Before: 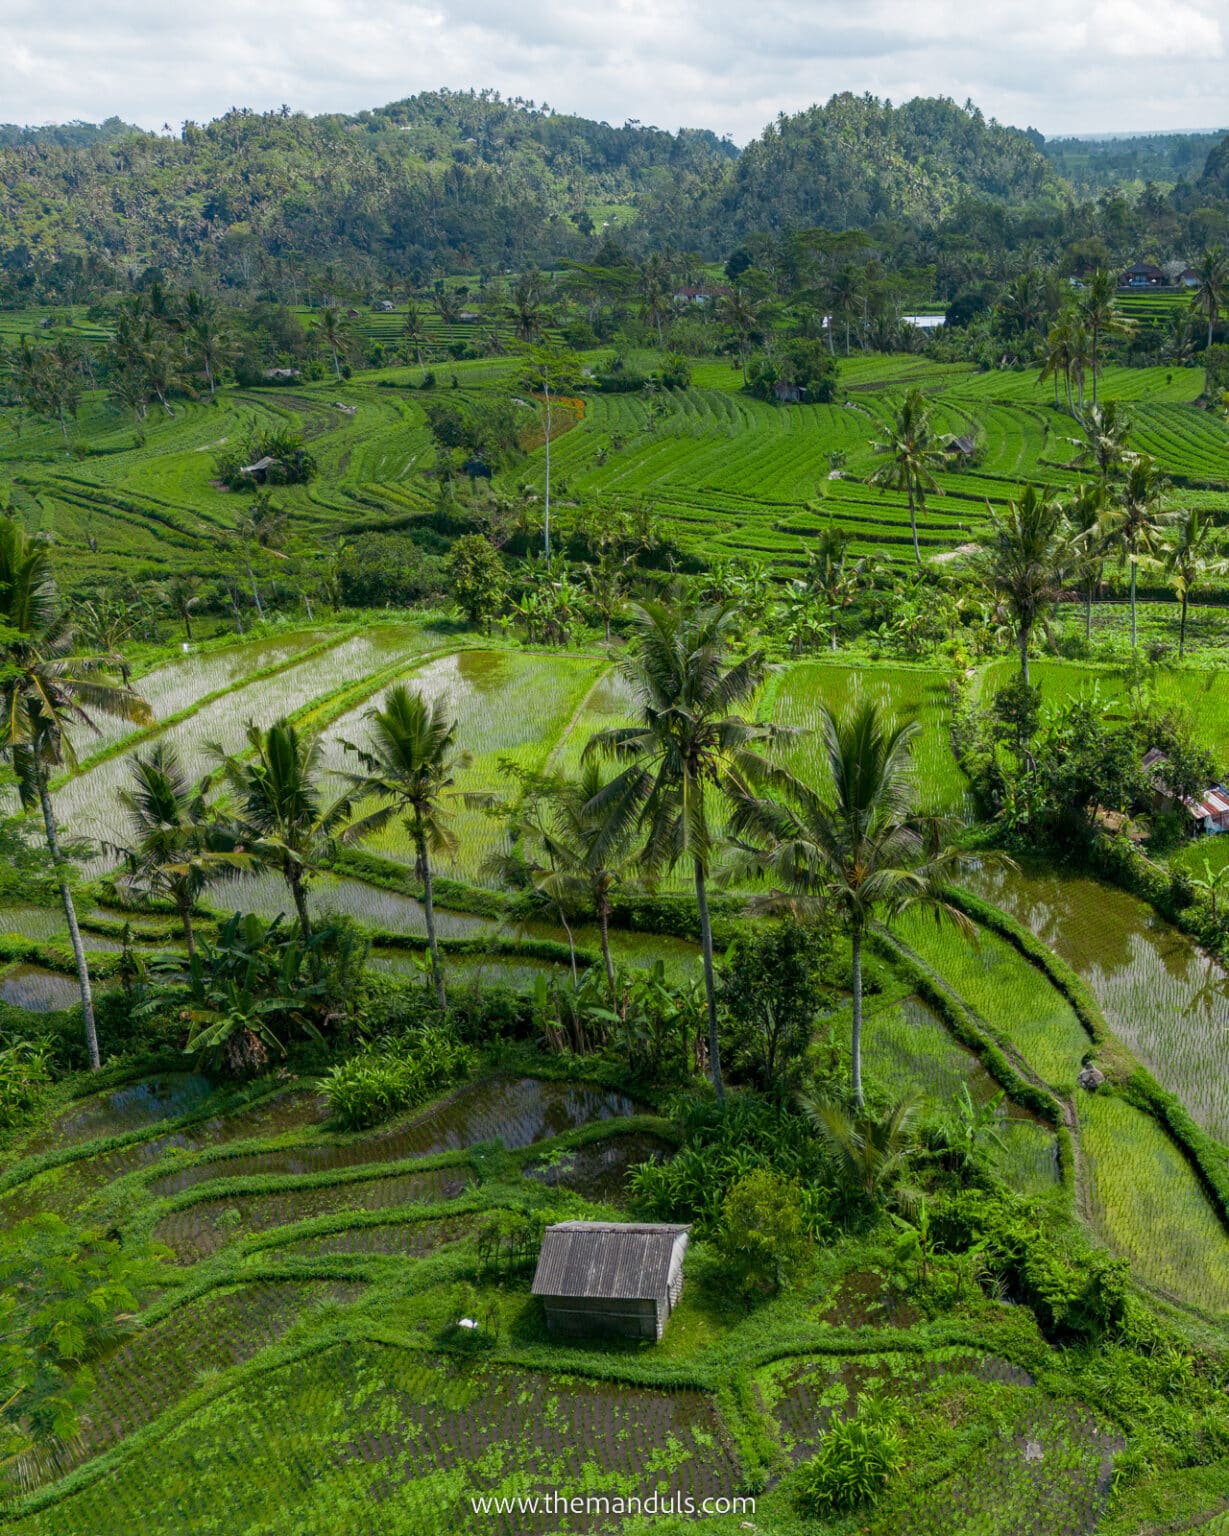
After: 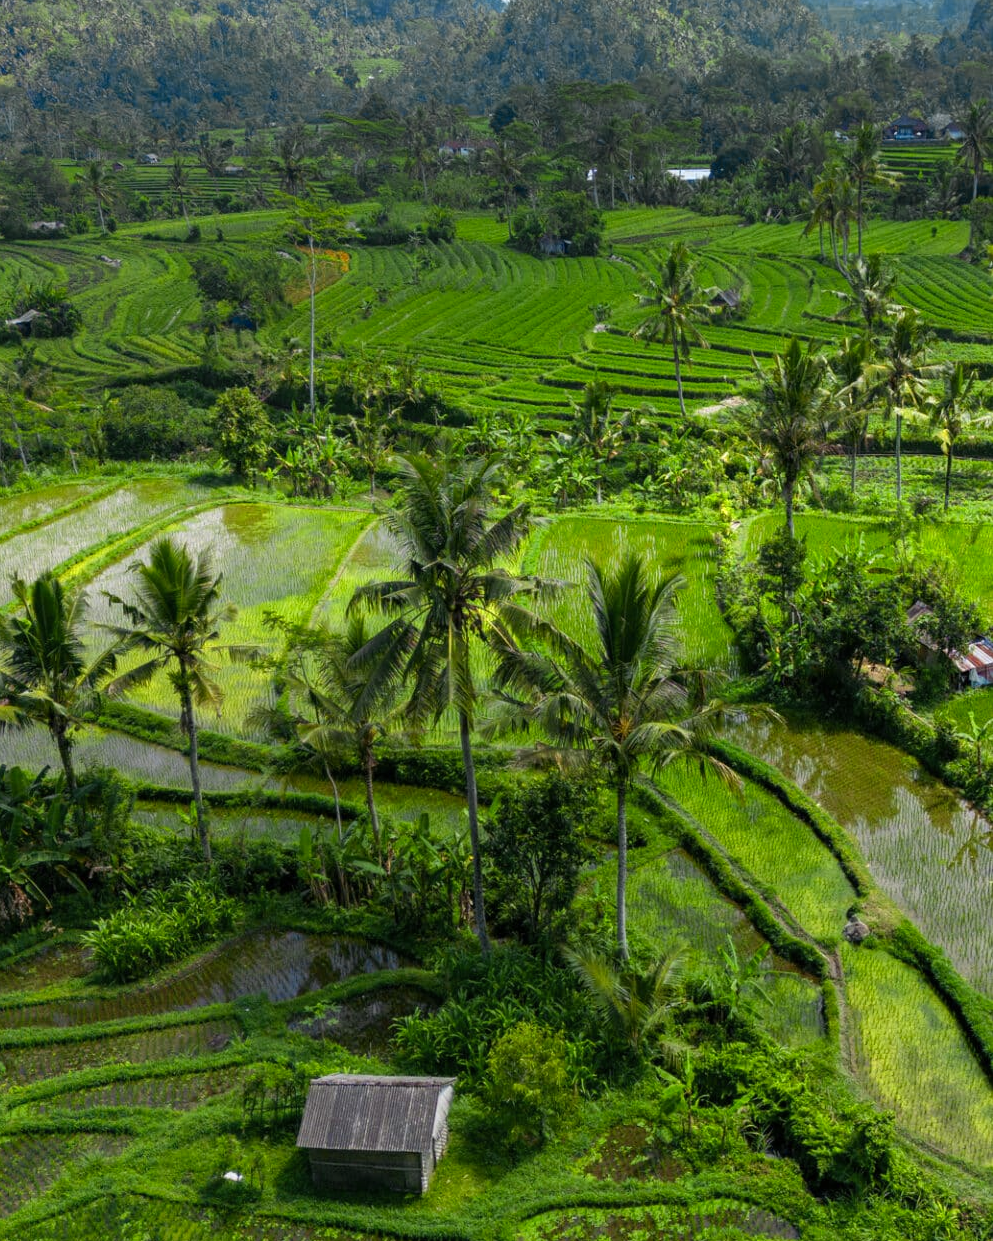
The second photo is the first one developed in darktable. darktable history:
crop: left 19.159%, top 9.58%, bottom 9.58%
color zones: curves: ch0 [(0, 0.485) (0.178, 0.476) (0.261, 0.623) (0.411, 0.403) (0.708, 0.603) (0.934, 0.412)]; ch1 [(0.003, 0.485) (0.149, 0.496) (0.229, 0.584) (0.326, 0.551) (0.484, 0.262) (0.757, 0.643)]
